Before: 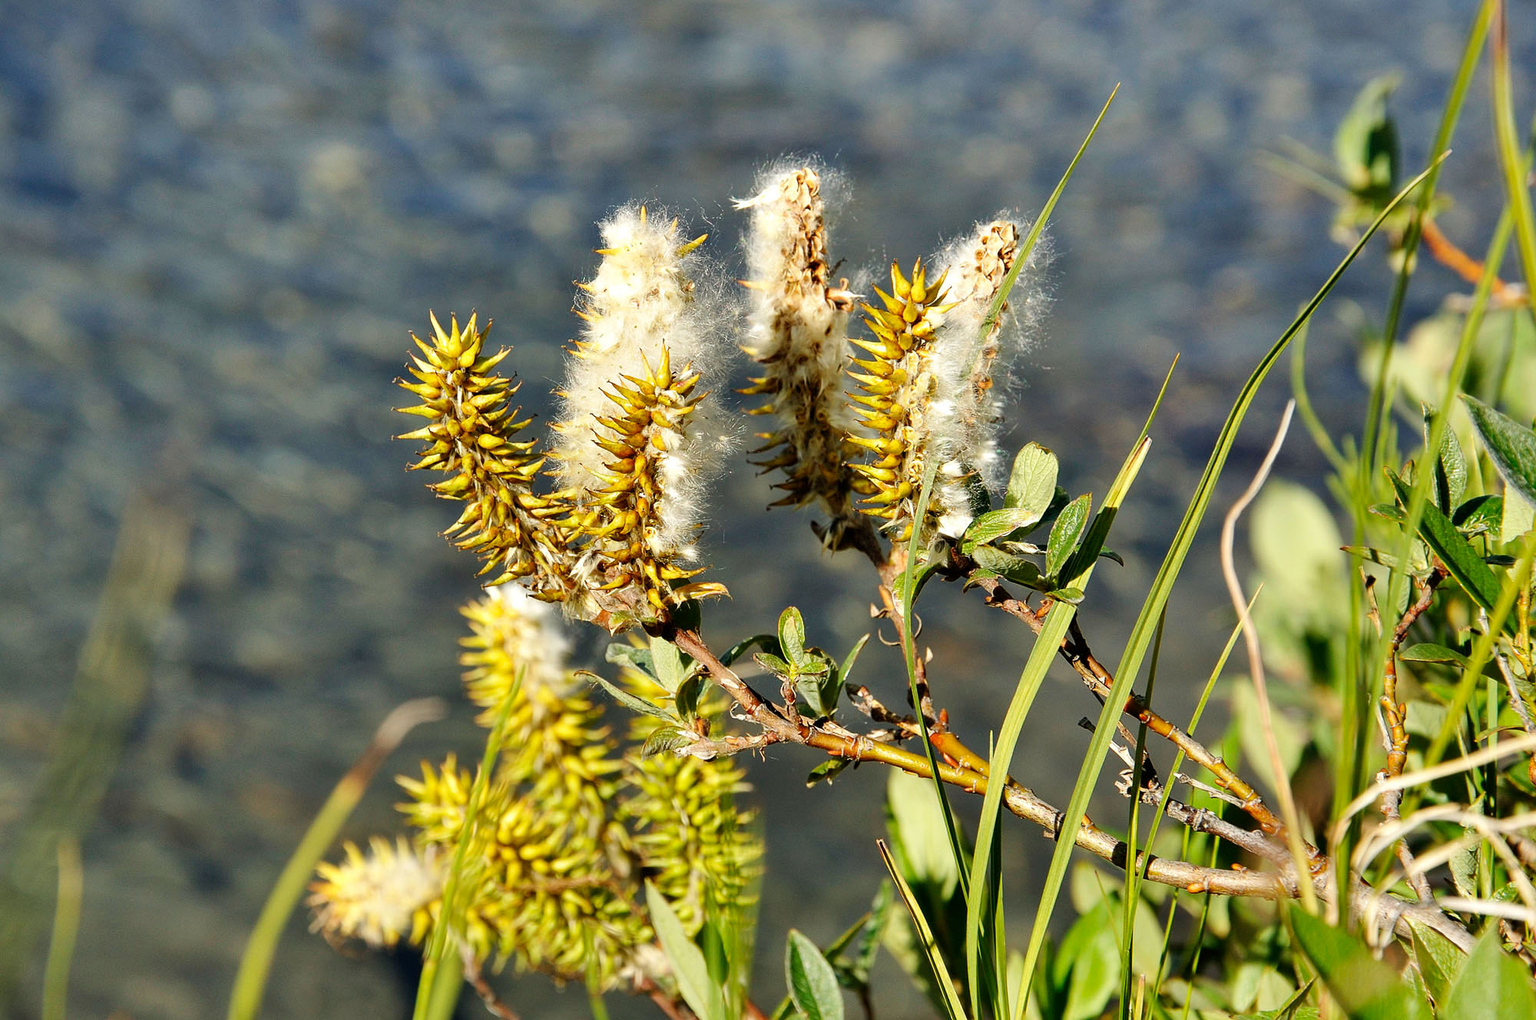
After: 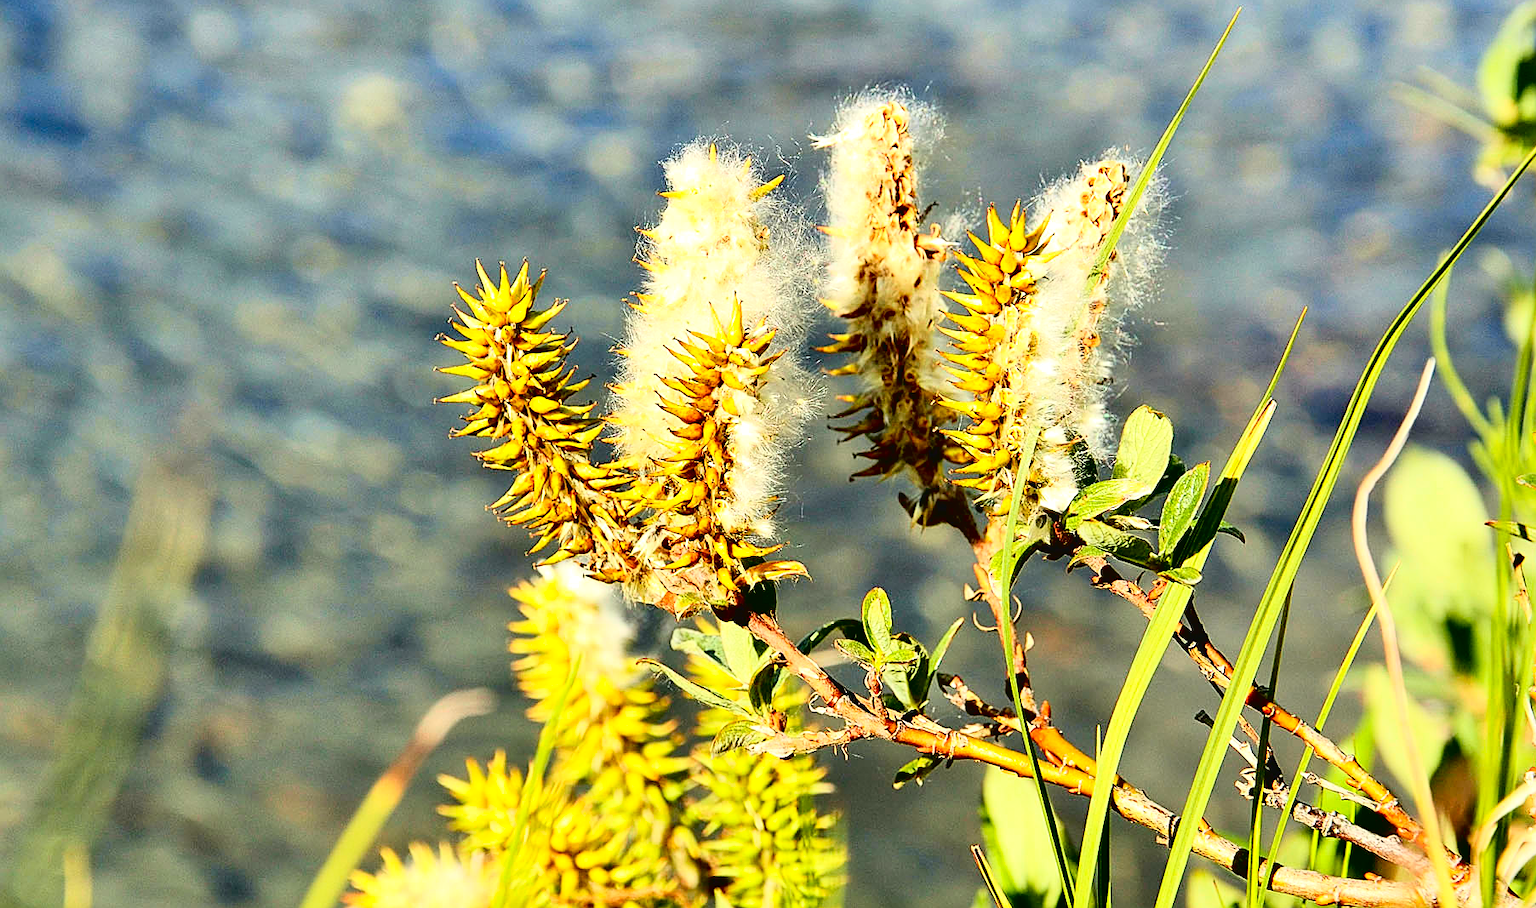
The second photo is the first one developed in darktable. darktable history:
crop: top 7.486%, right 9.701%, bottom 12.032%
sharpen: amount 0.494
tone curve: curves: ch0 [(0.003, 0.032) (0.037, 0.037) (0.142, 0.117) (0.279, 0.311) (0.405, 0.49) (0.526, 0.651) (0.722, 0.857) (0.875, 0.946) (1, 0.98)]; ch1 [(0, 0) (0.305, 0.325) (0.453, 0.437) (0.482, 0.473) (0.501, 0.498) (0.515, 0.523) (0.559, 0.591) (0.6, 0.659) (0.656, 0.71) (1, 1)]; ch2 [(0, 0) (0.323, 0.277) (0.424, 0.396) (0.479, 0.484) (0.499, 0.502) (0.515, 0.537) (0.564, 0.595) (0.644, 0.703) (0.742, 0.803) (1, 1)], color space Lab, independent channels, preserve colors none
exposure: black level correction 0.005, exposure 0.421 EV, compensate highlight preservation false
